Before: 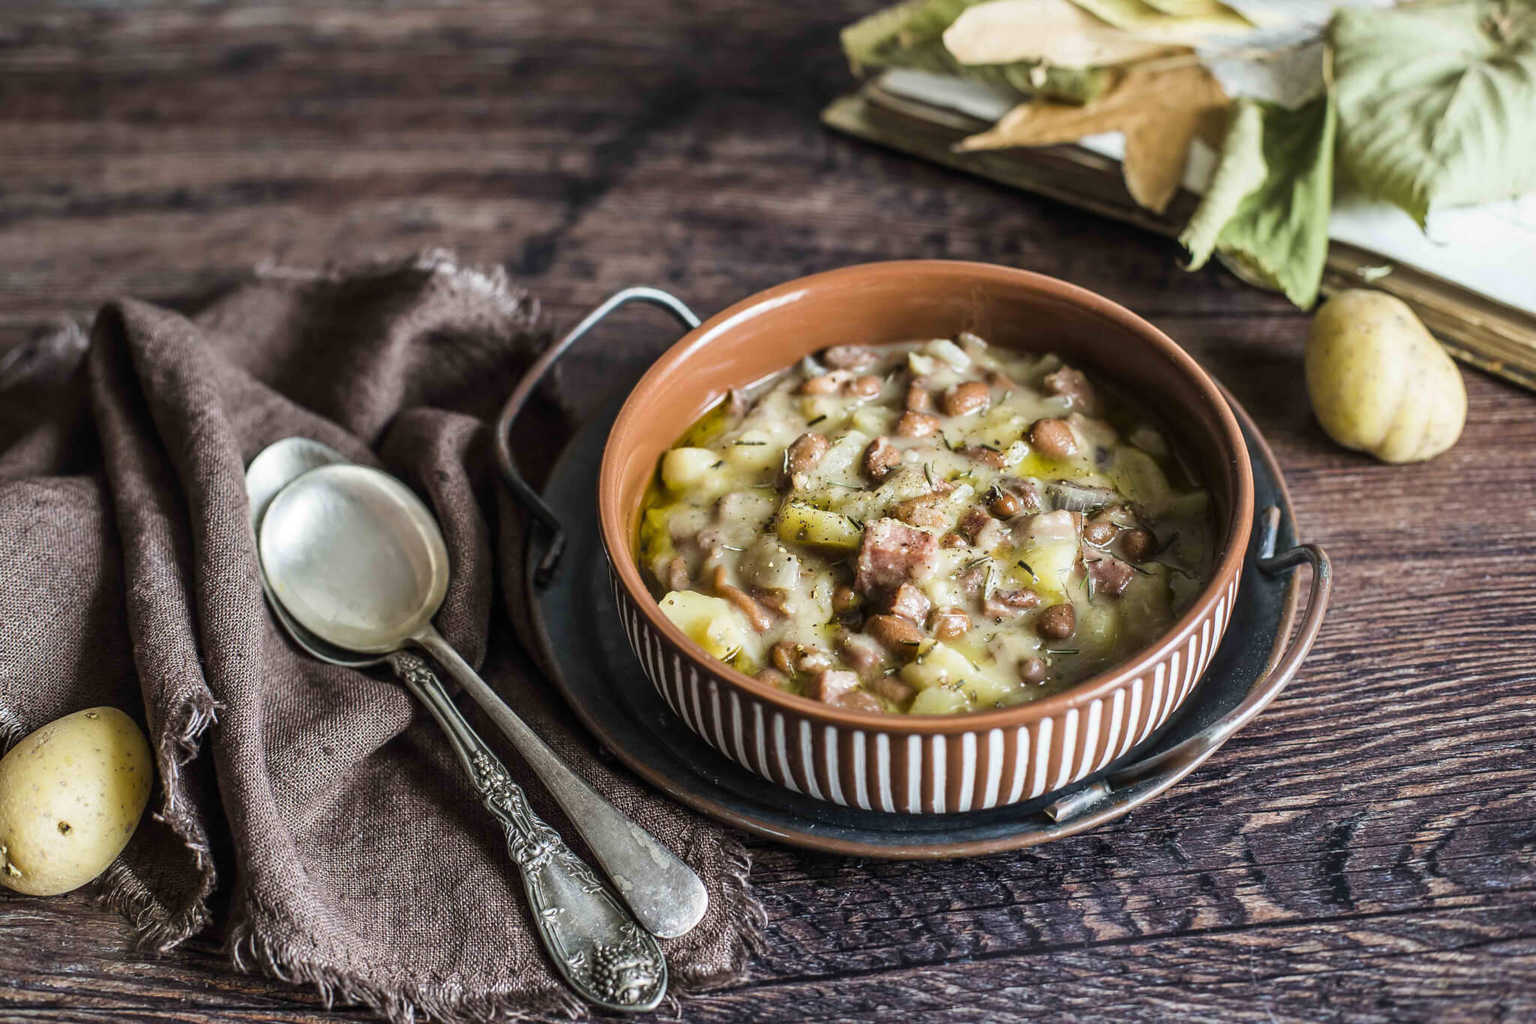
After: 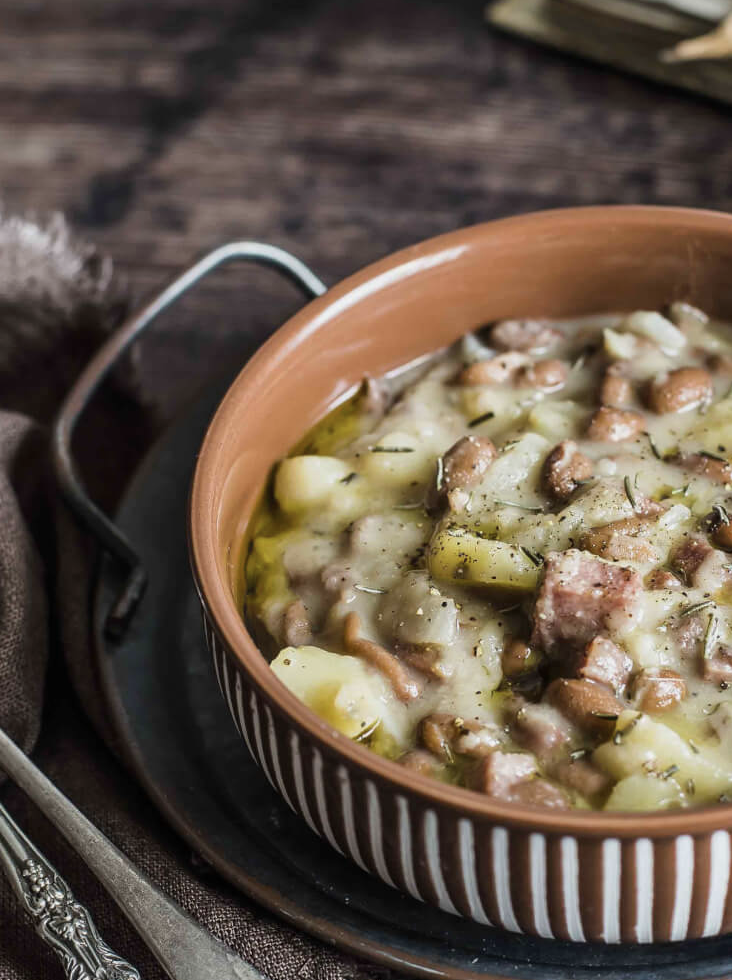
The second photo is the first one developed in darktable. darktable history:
contrast brightness saturation: saturation -0.153
exposure: exposure -0.154 EV, compensate highlight preservation false
crop and rotate: left 29.697%, top 10.364%, right 34.557%, bottom 17.773%
